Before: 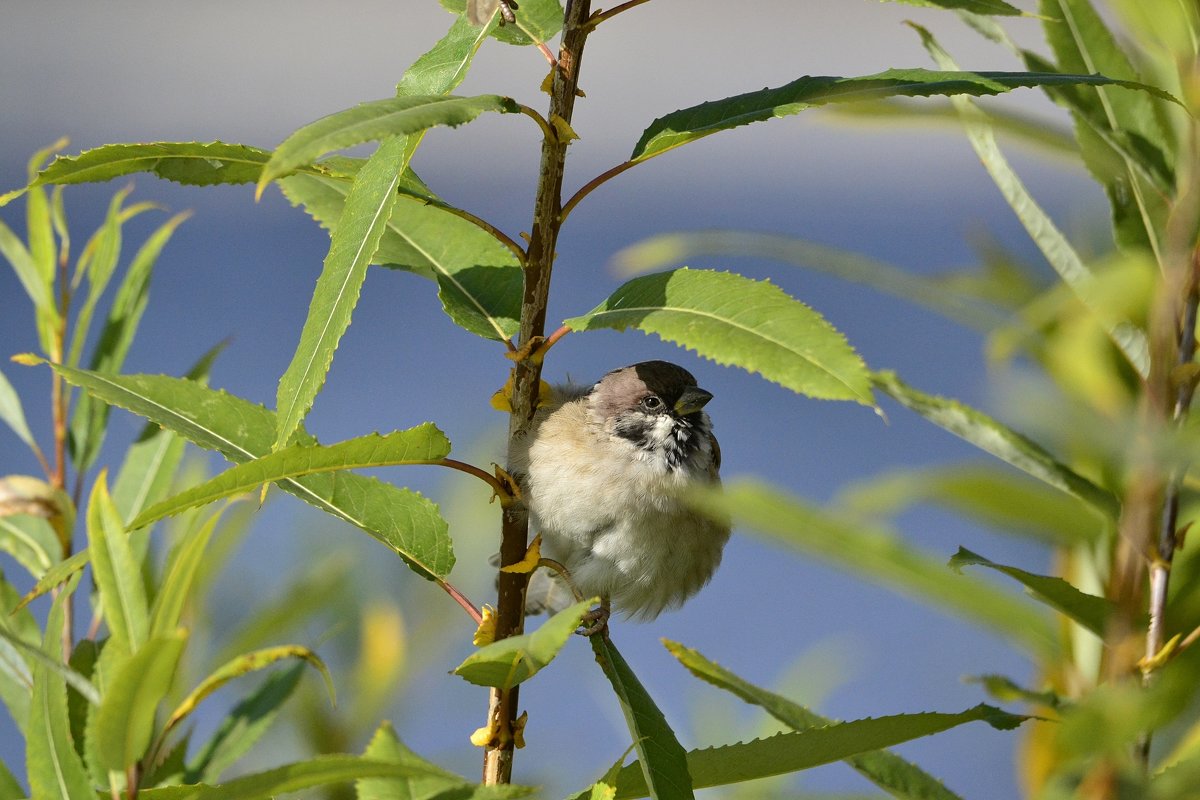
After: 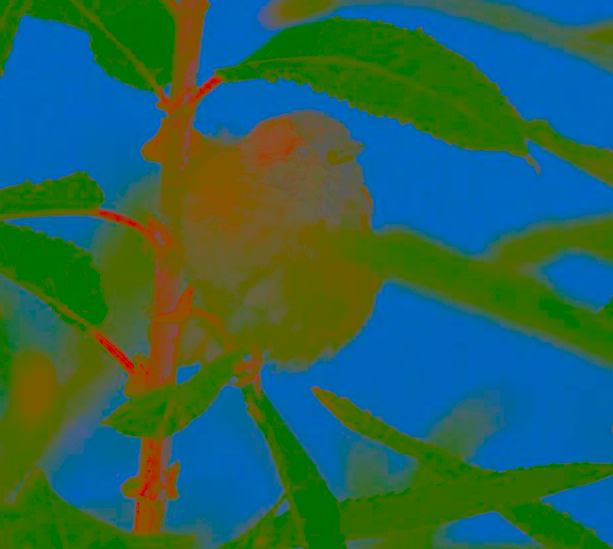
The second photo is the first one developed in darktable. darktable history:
color correction: highlights b* -0.04, saturation 1.28
haze removal: compatibility mode true, adaptive false
base curve: curves: ch0 [(0, 0) (0.235, 0.266) (0.503, 0.496) (0.786, 0.72) (1, 1)], preserve colors none
crop and rotate: left 29.04%, top 31.278%, right 19.81%
velvia: strength 15.23%
contrast brightness saturation: contrast -0.979, brightness -0.162, saturation 0.743
local contrast: on, module defaults
